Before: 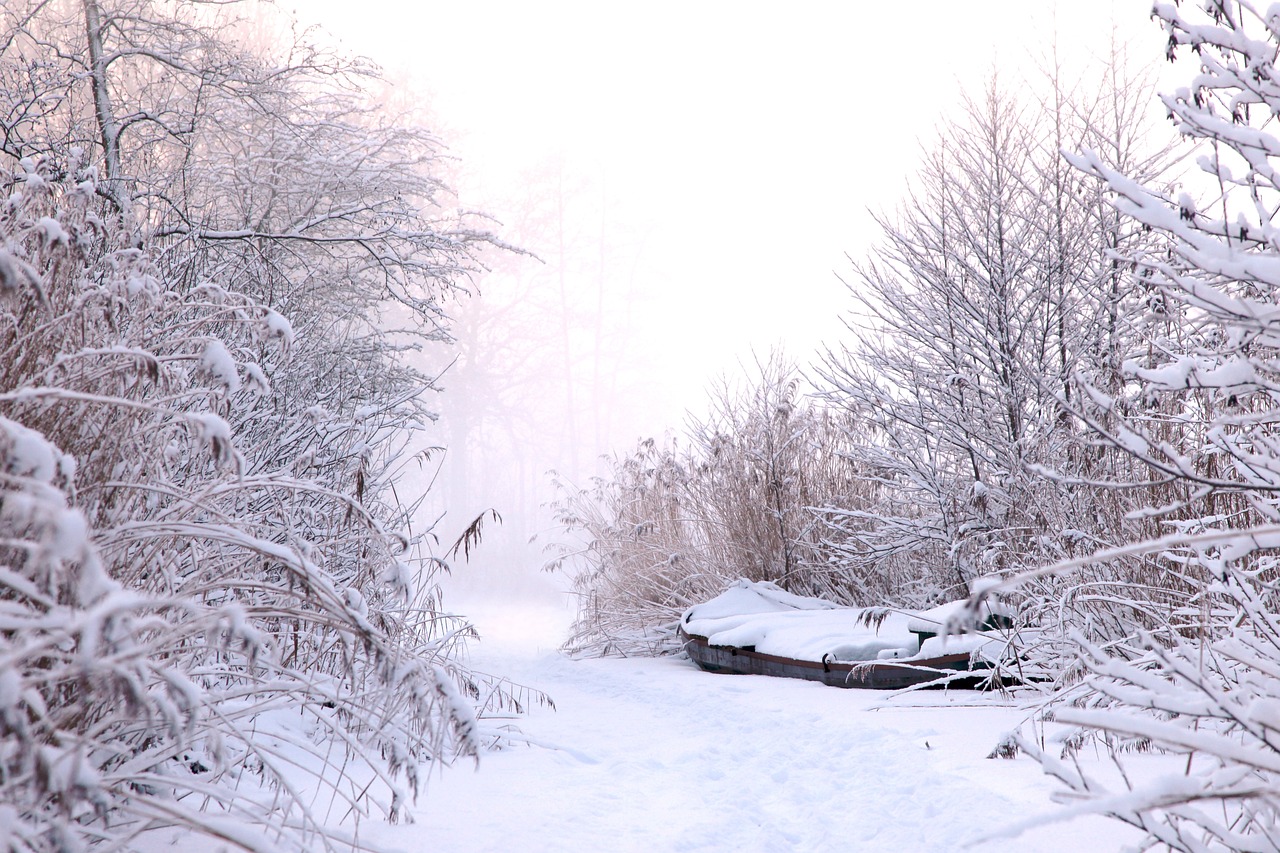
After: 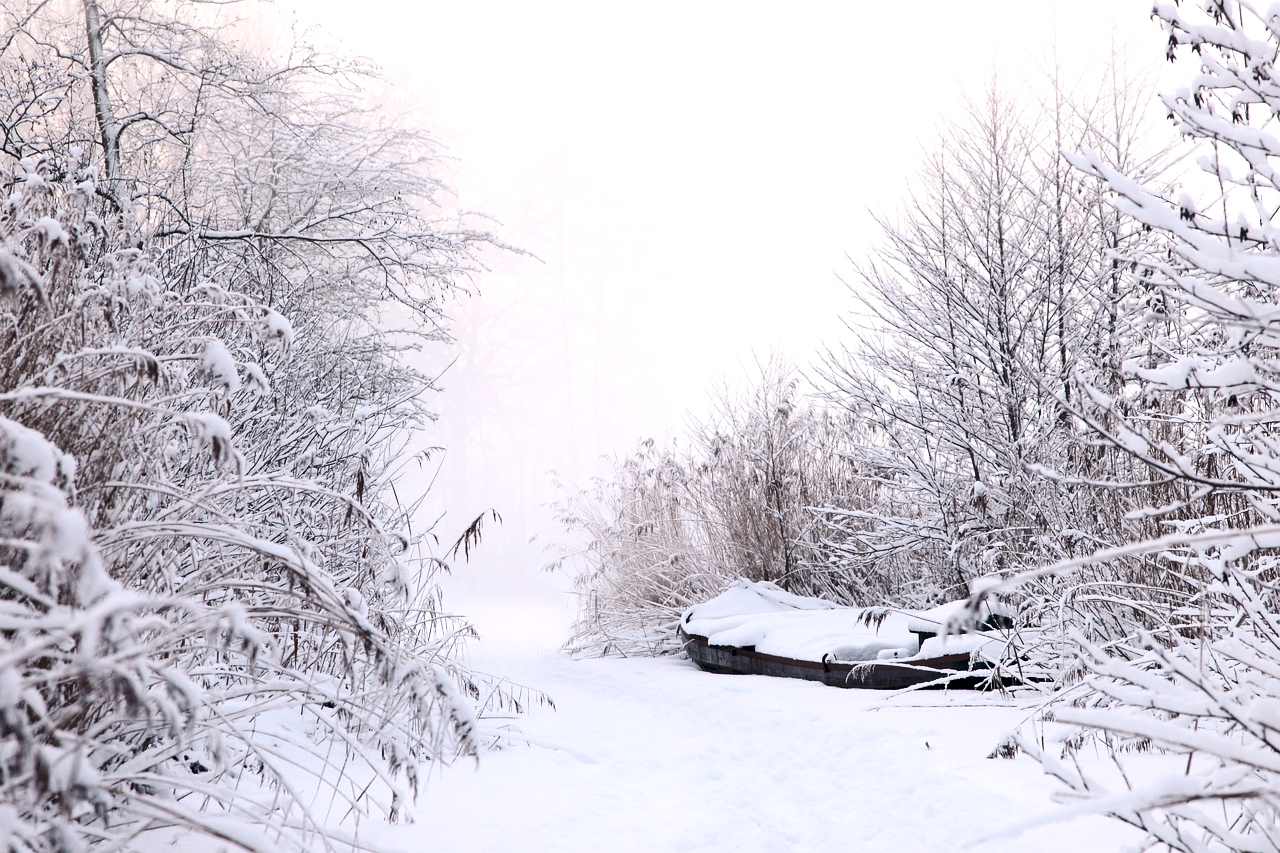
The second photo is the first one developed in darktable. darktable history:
contrast brightness saturation: contrast 0.247, saturation -0.316
